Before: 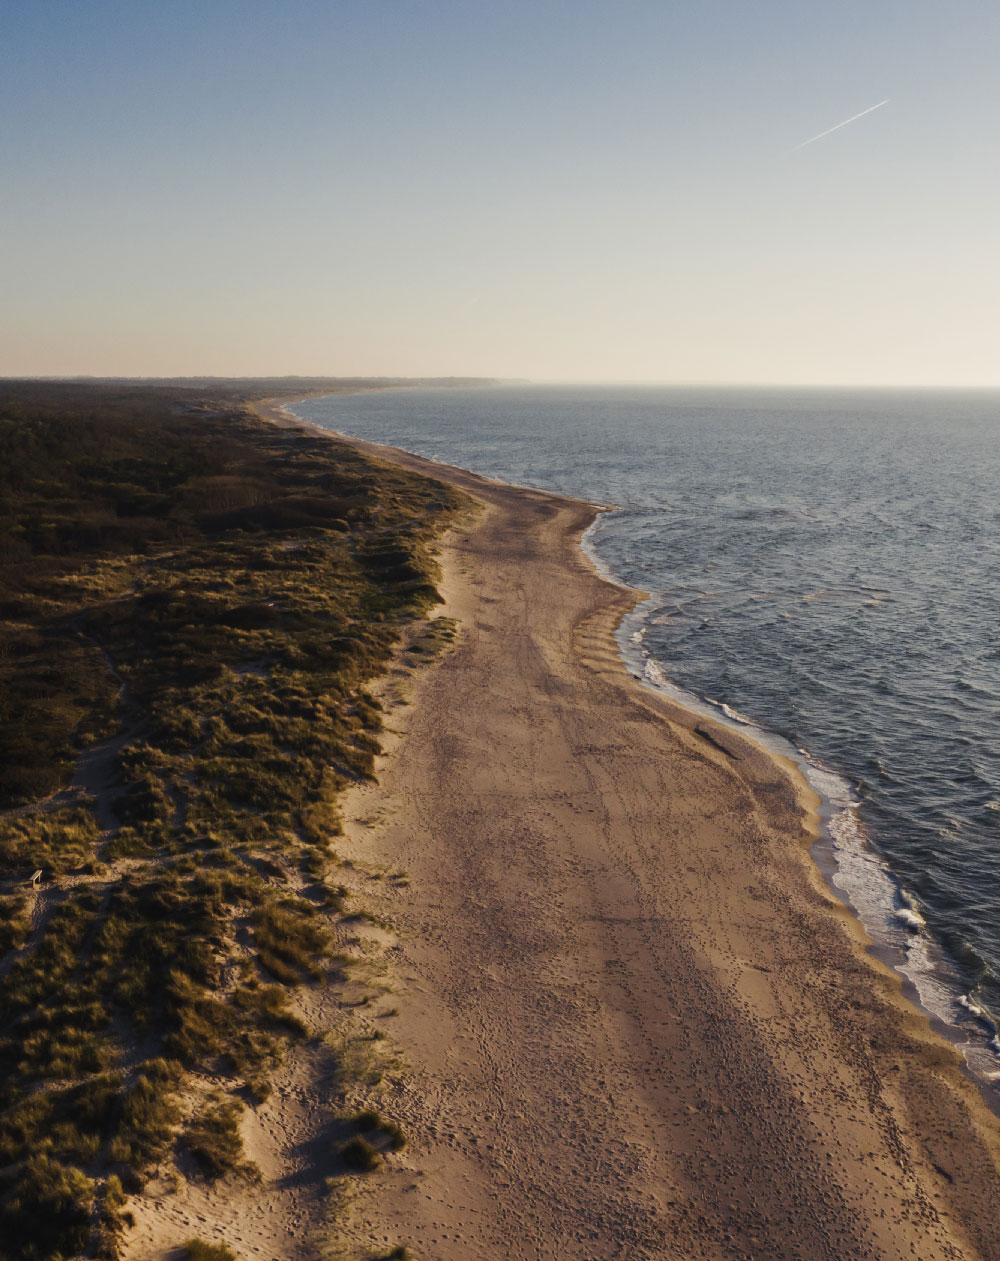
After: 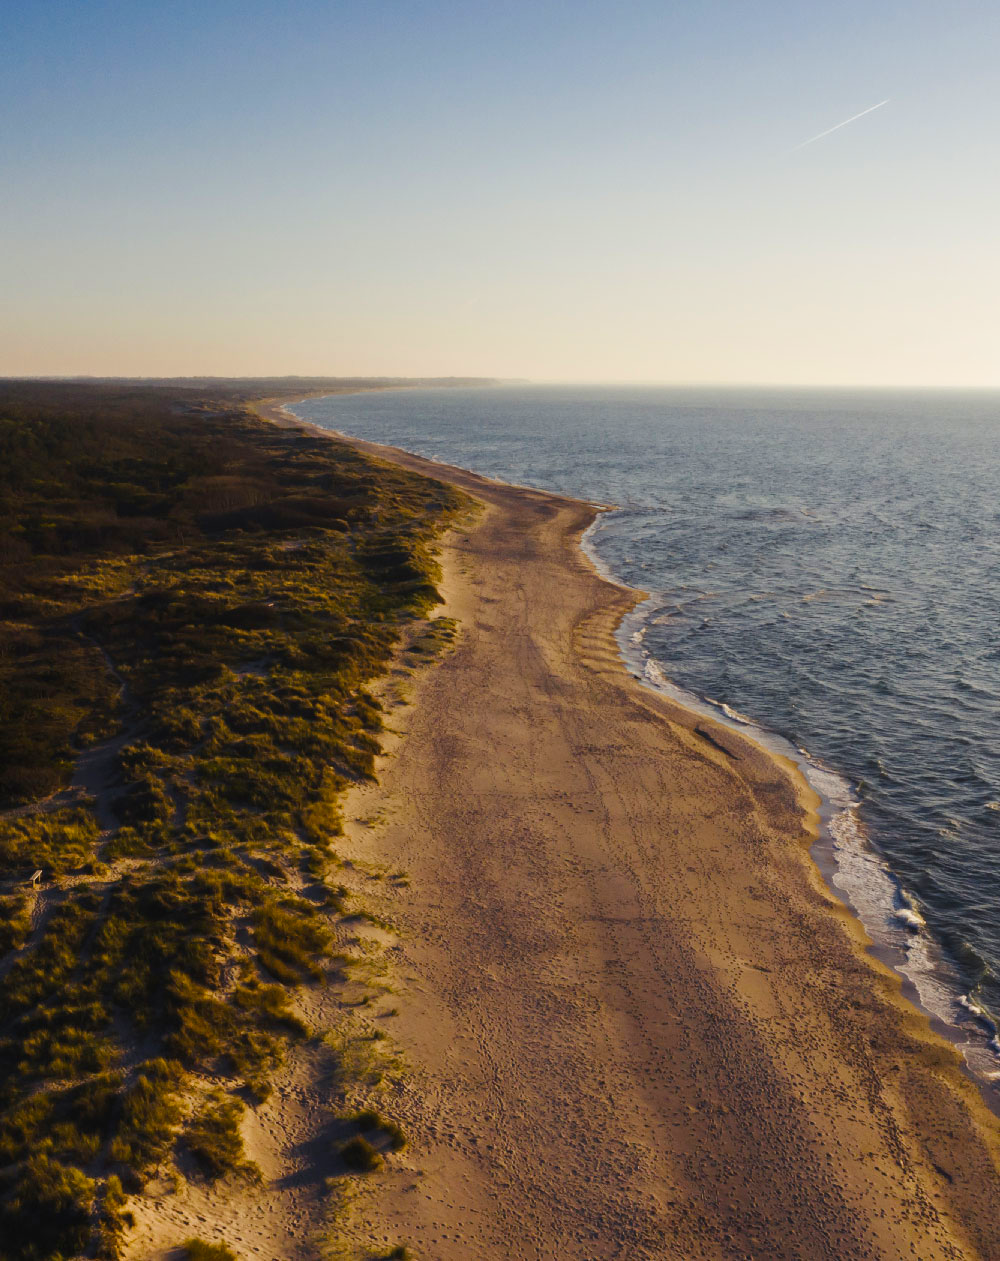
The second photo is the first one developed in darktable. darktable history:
shadows and highlights: shadows 0, highlights 40
color balance rgb: perceptual saturation grading › global saturation 30%, global vibrance 20%
